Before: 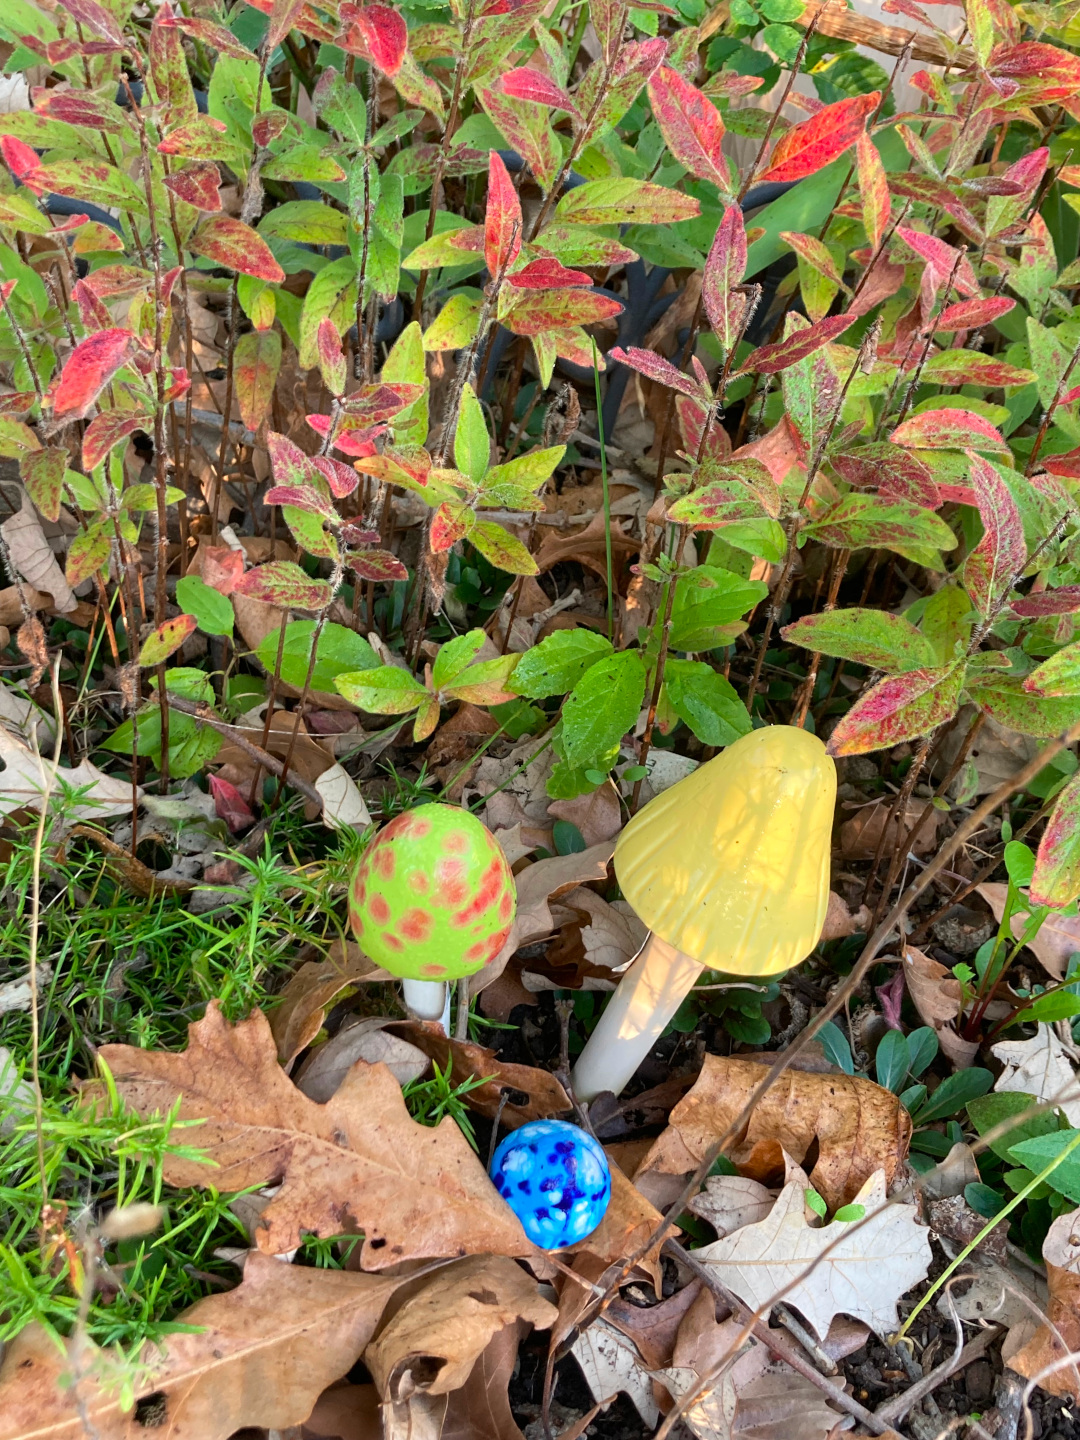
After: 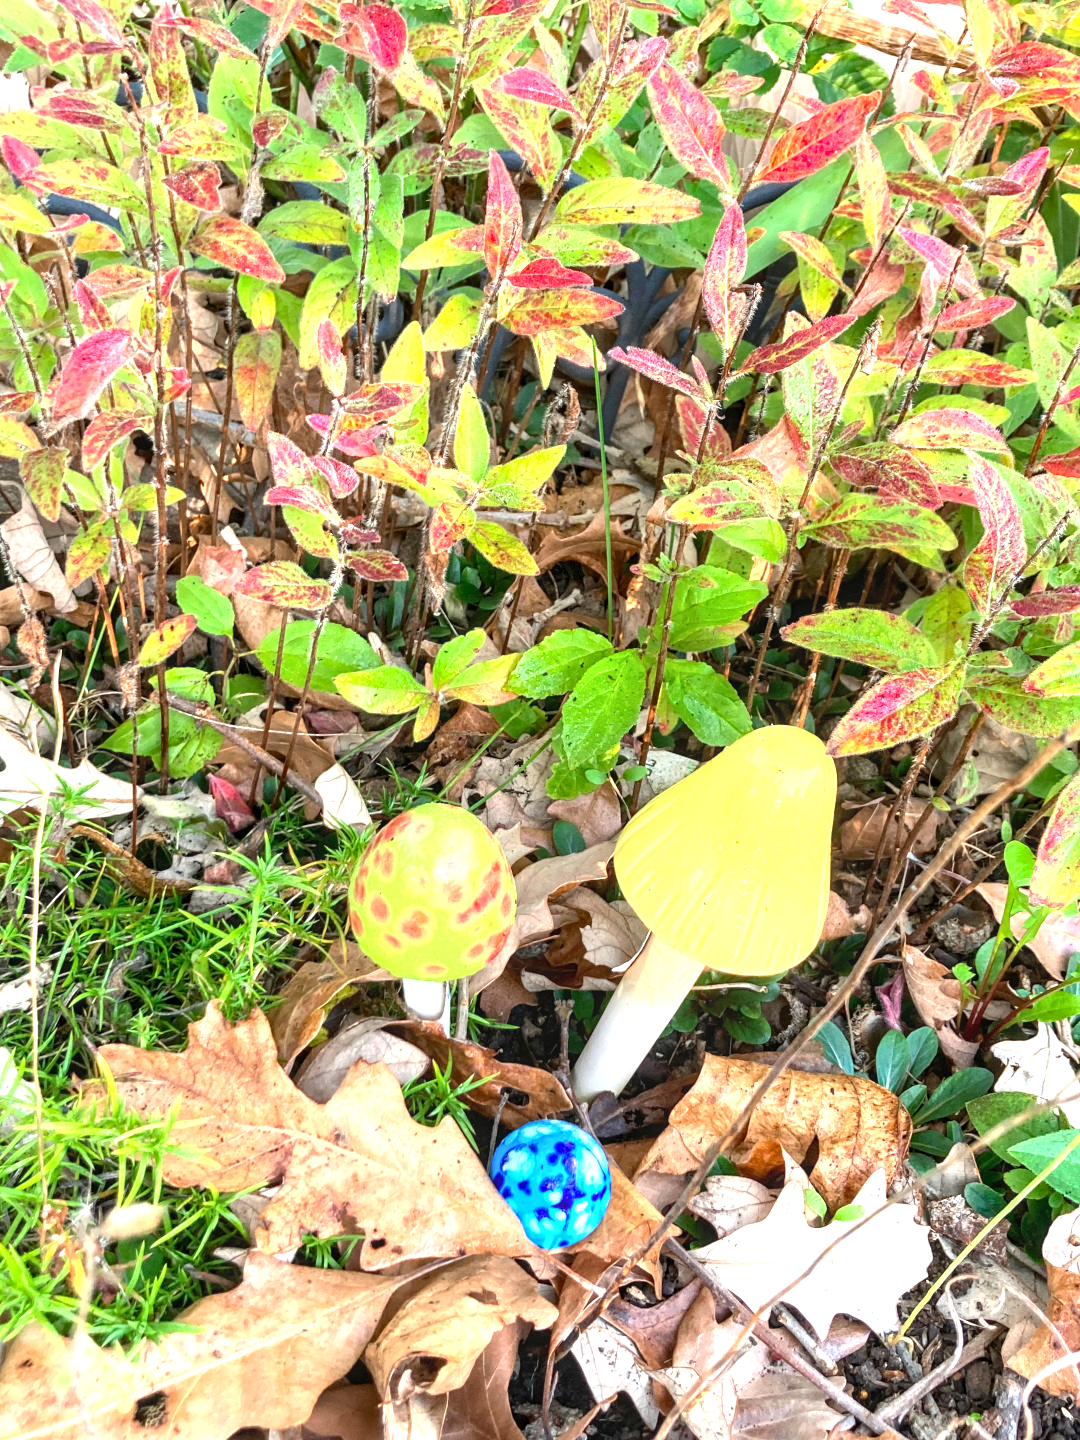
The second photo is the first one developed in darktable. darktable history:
contrast brightness saturation: contrast 0.074
exposure: black level correction 0, exposure 1.2 EV, compensate highlight preservation false
local contrast: on, module defaults
